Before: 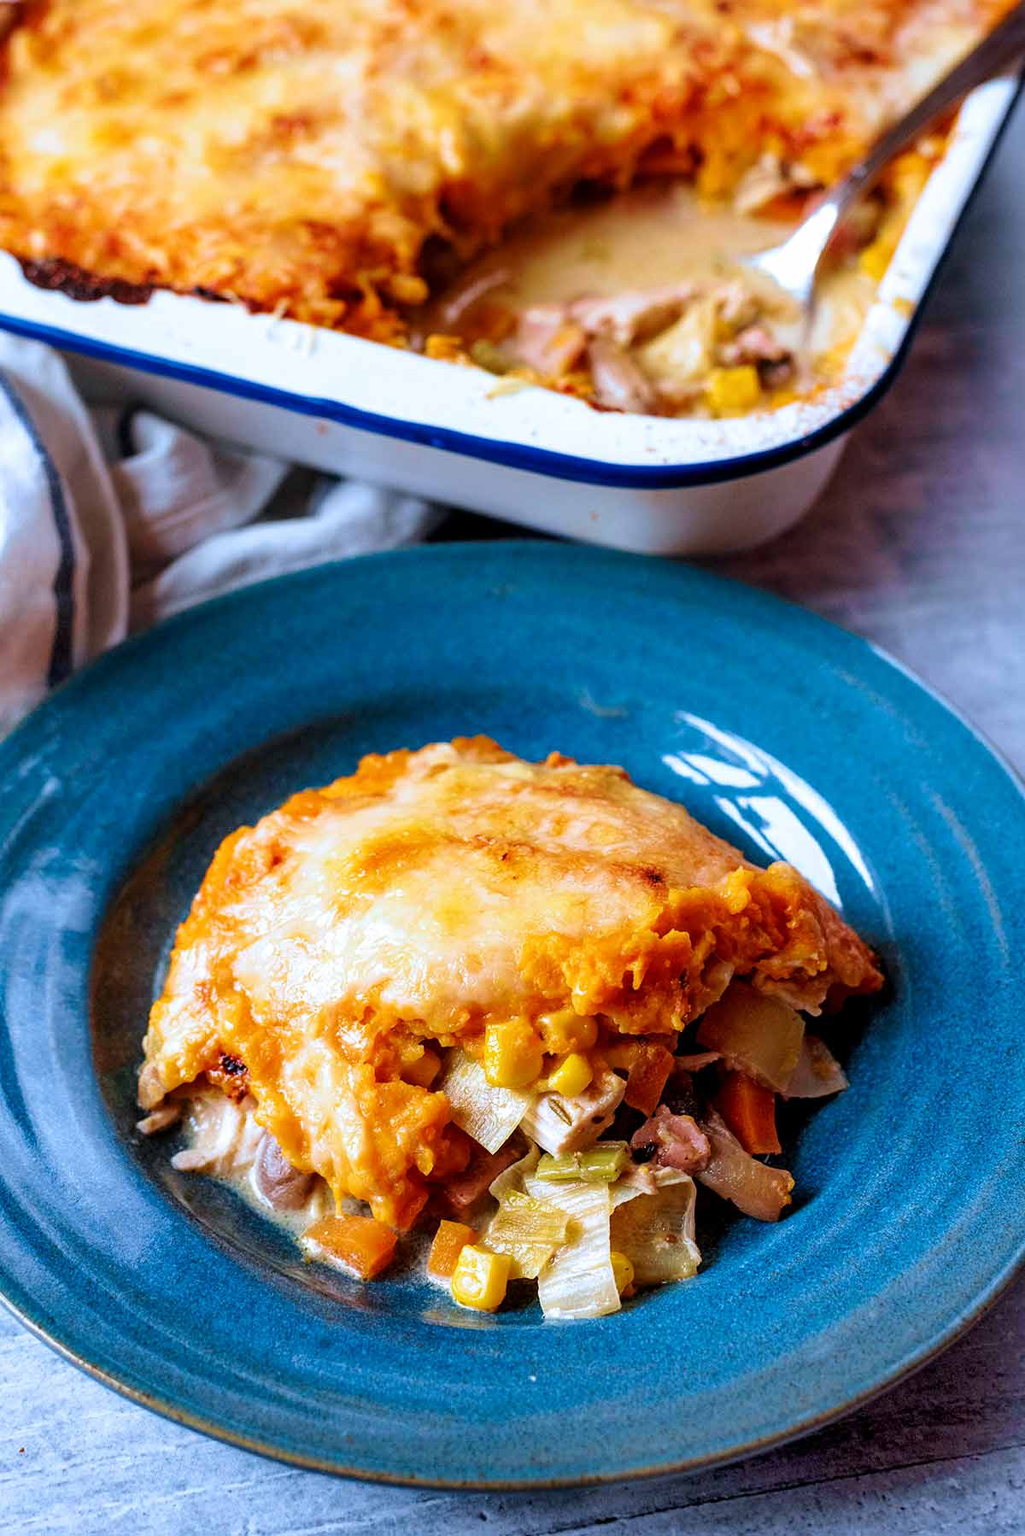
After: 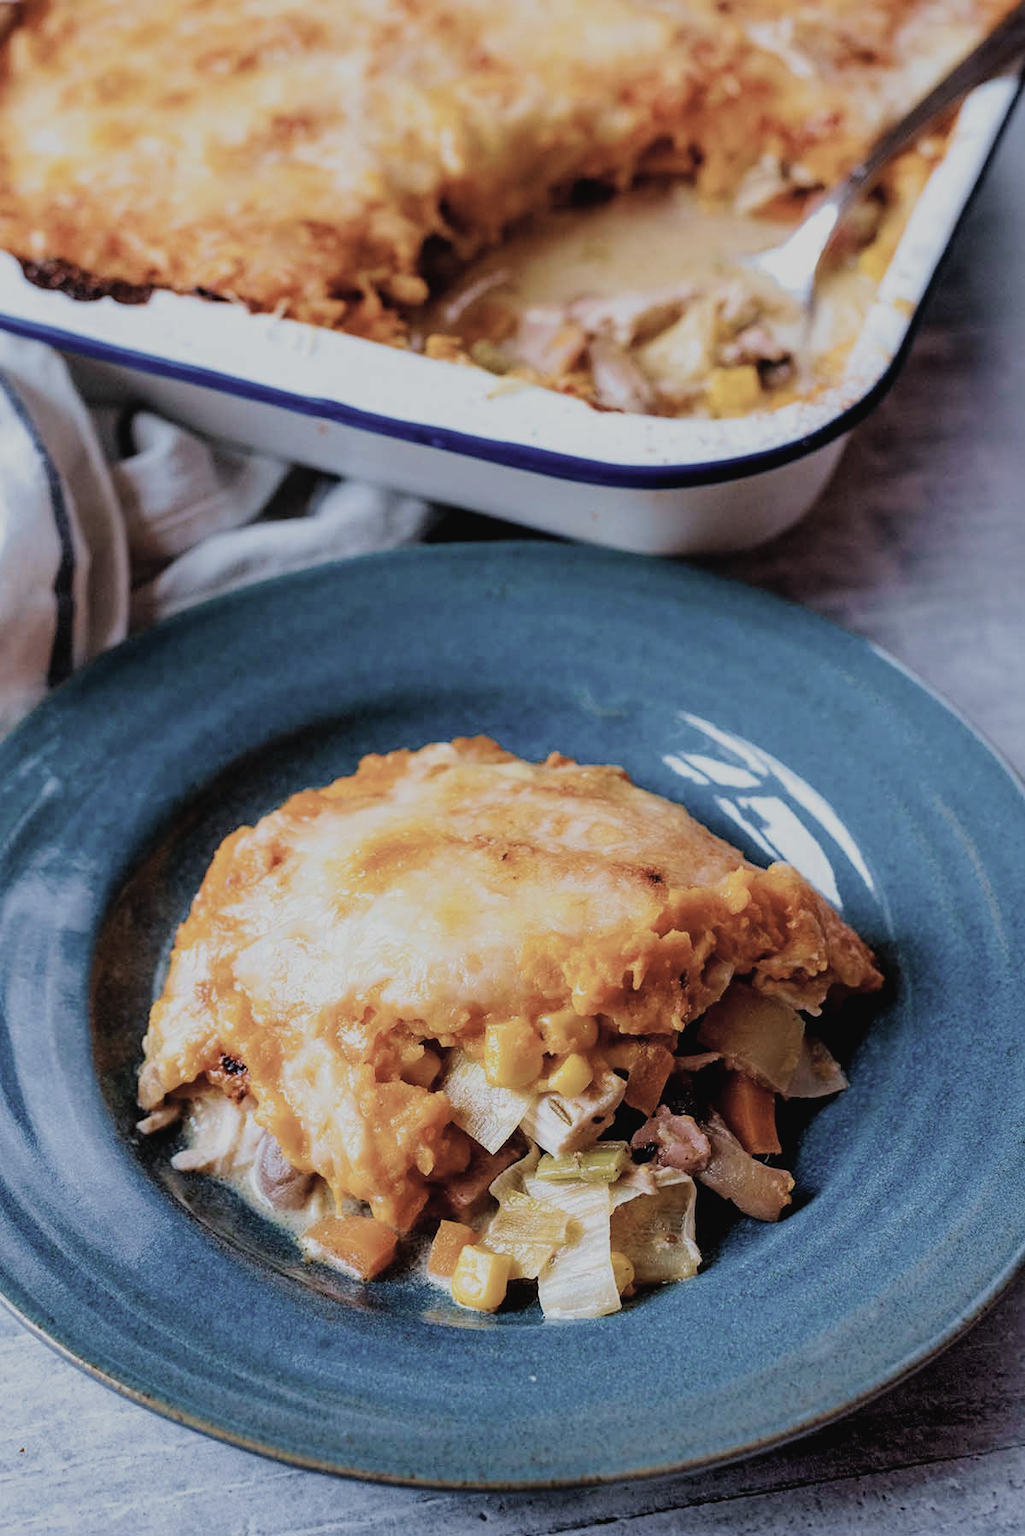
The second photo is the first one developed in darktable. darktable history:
filmic rgb: black relative exposure -7.65 EV, white relative exposure 4.56 EV, hardness 3.61
contrast brightness saturation: contrast -0.05, saturation -0.41
